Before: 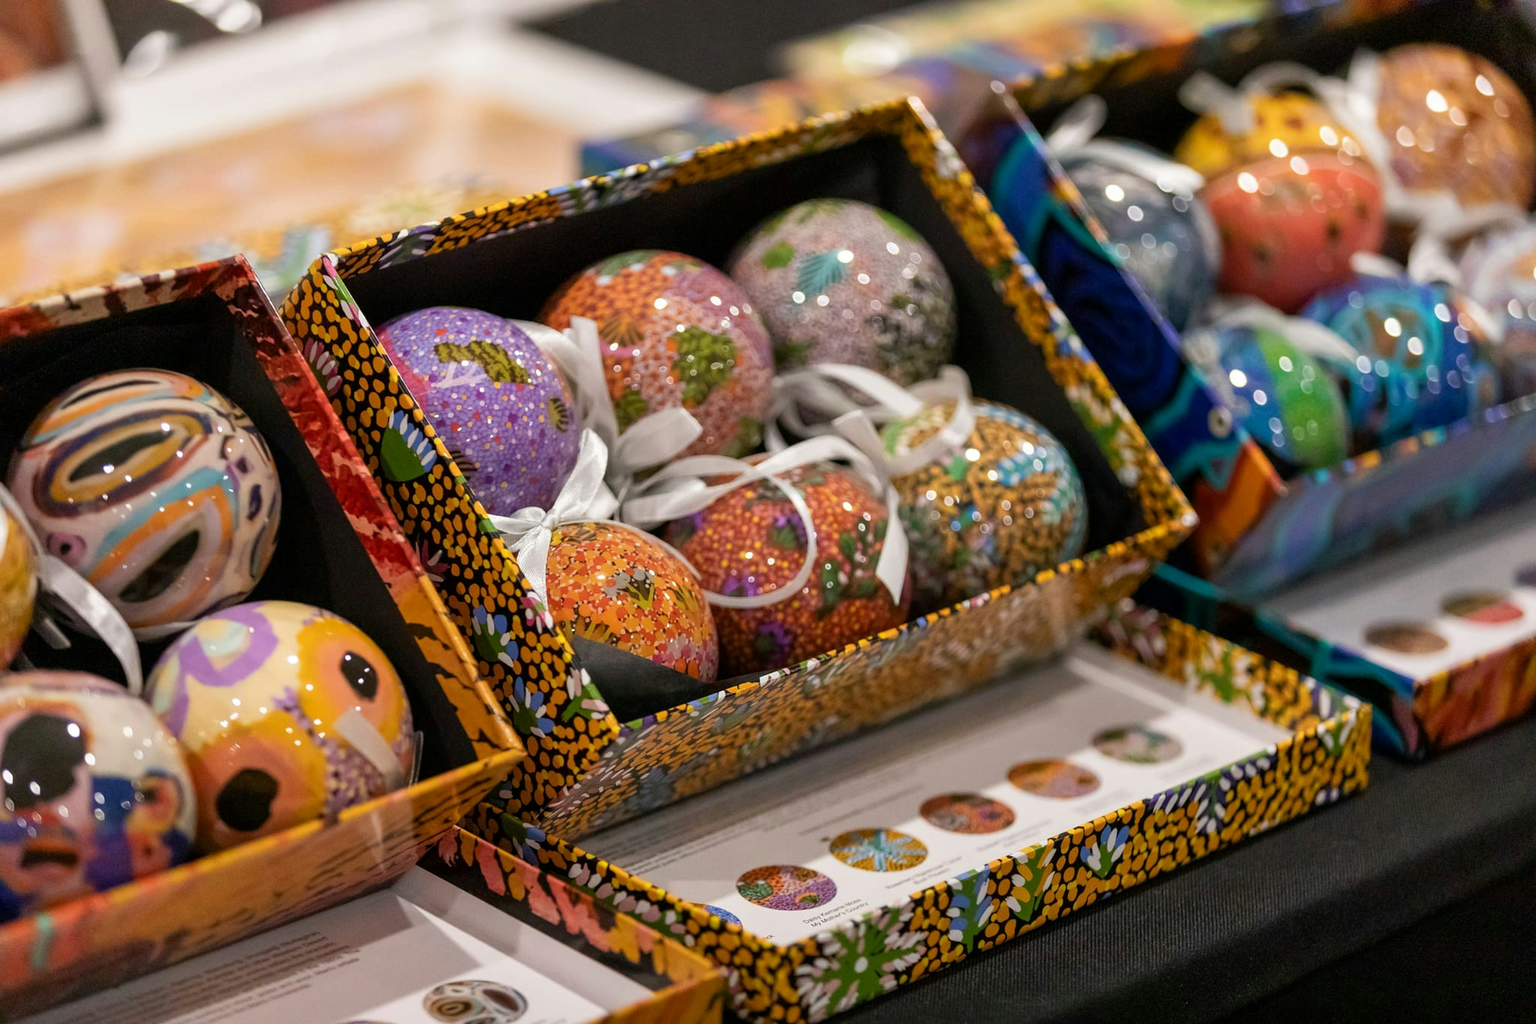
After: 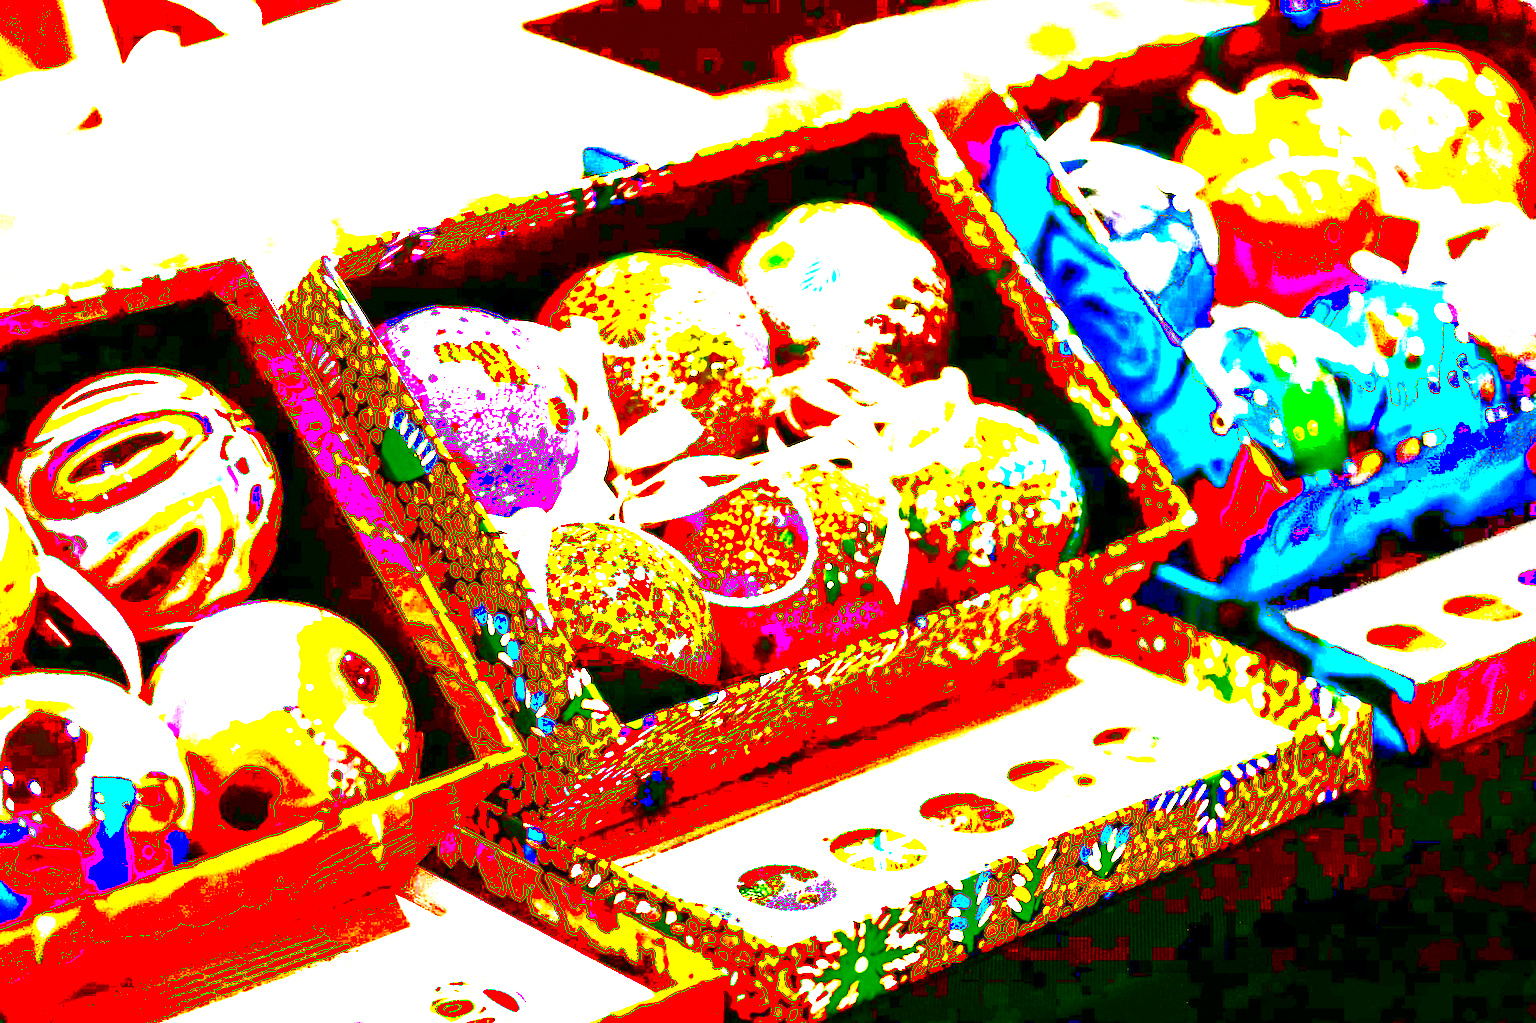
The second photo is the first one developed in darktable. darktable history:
exposure: black level correction 0.099, exposure 2.978 EV, compensate highlight preservation false
local contrast: mode bilateral grid, contrast 21, coarseness 99, detail 150%, midtone range 0.2
